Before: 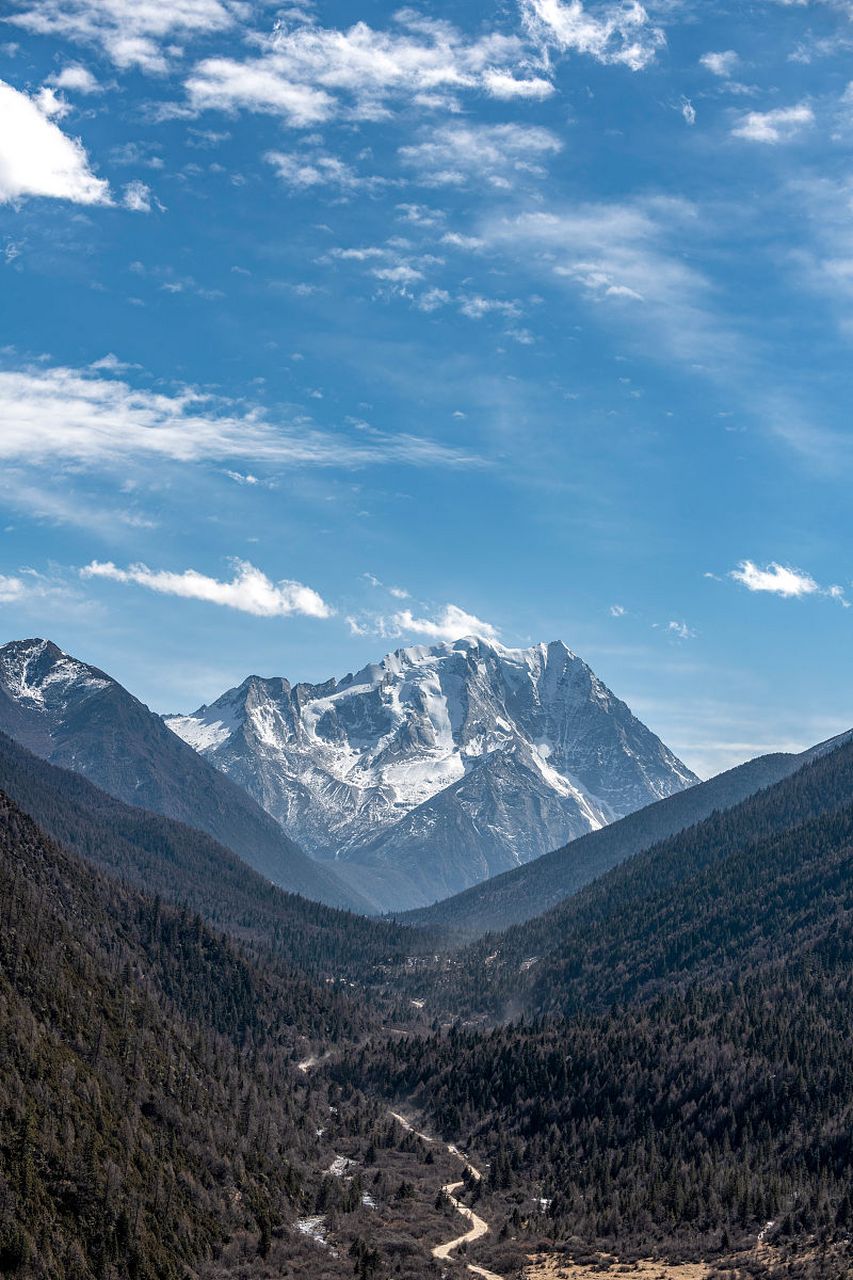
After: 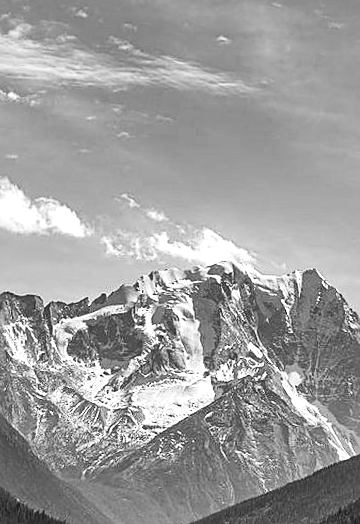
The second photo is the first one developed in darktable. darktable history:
crop: left 30%, top 30%, right 30%, bottom 30%
local contrast: mode bilateral grid, contrast 20, coarseness 50, detail 179%, midtone range 0.2
monochrome: a 16.01, b -2.65, highlights 0.52
sharpen: on, module defaults
tone curve: curves: ch0 [(0.016, 0.023) (0.248, 0.252) (0.732, 0.797) (1, 1)], color space Lab, linked channels, preserve colors none
rotate and perspective: rotation 2.27°, automatic cropping off
